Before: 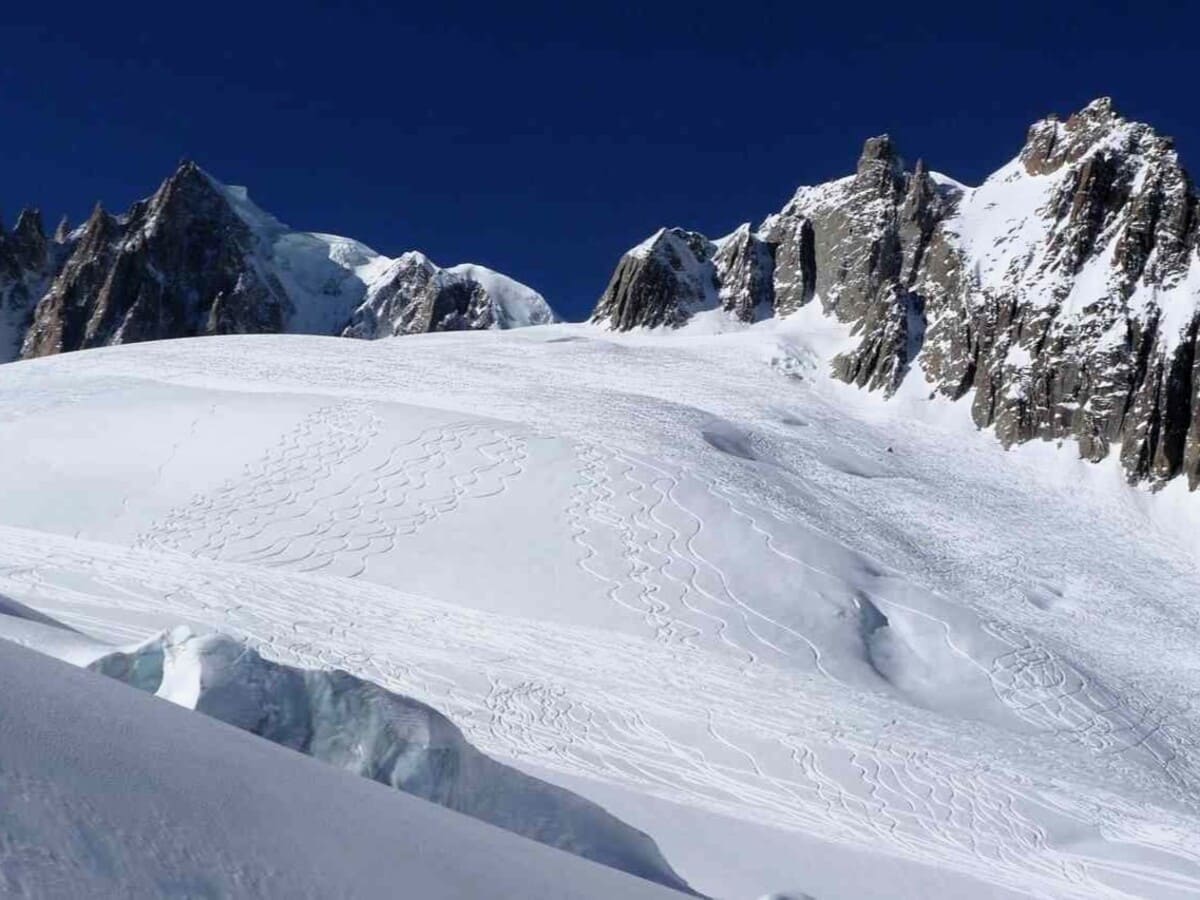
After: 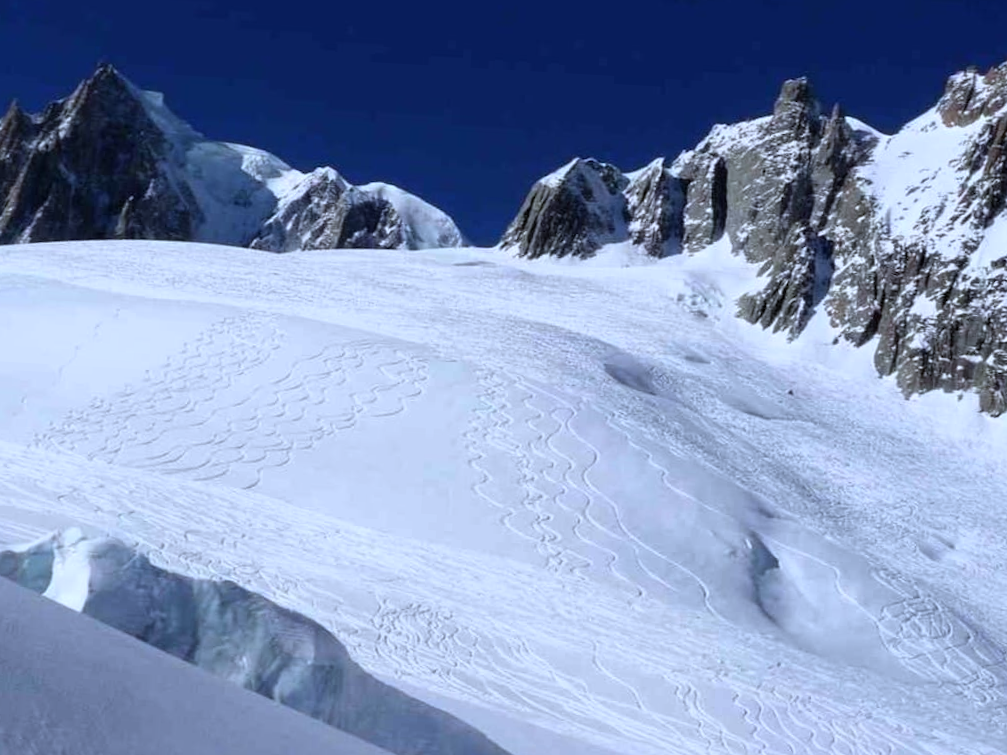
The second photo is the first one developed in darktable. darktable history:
crop and rotate: angle -3.27°, left 5.211%, top 5.211%, right 4.607%, bottom 4.607%
white balance: red 0.931, blue 1.11
